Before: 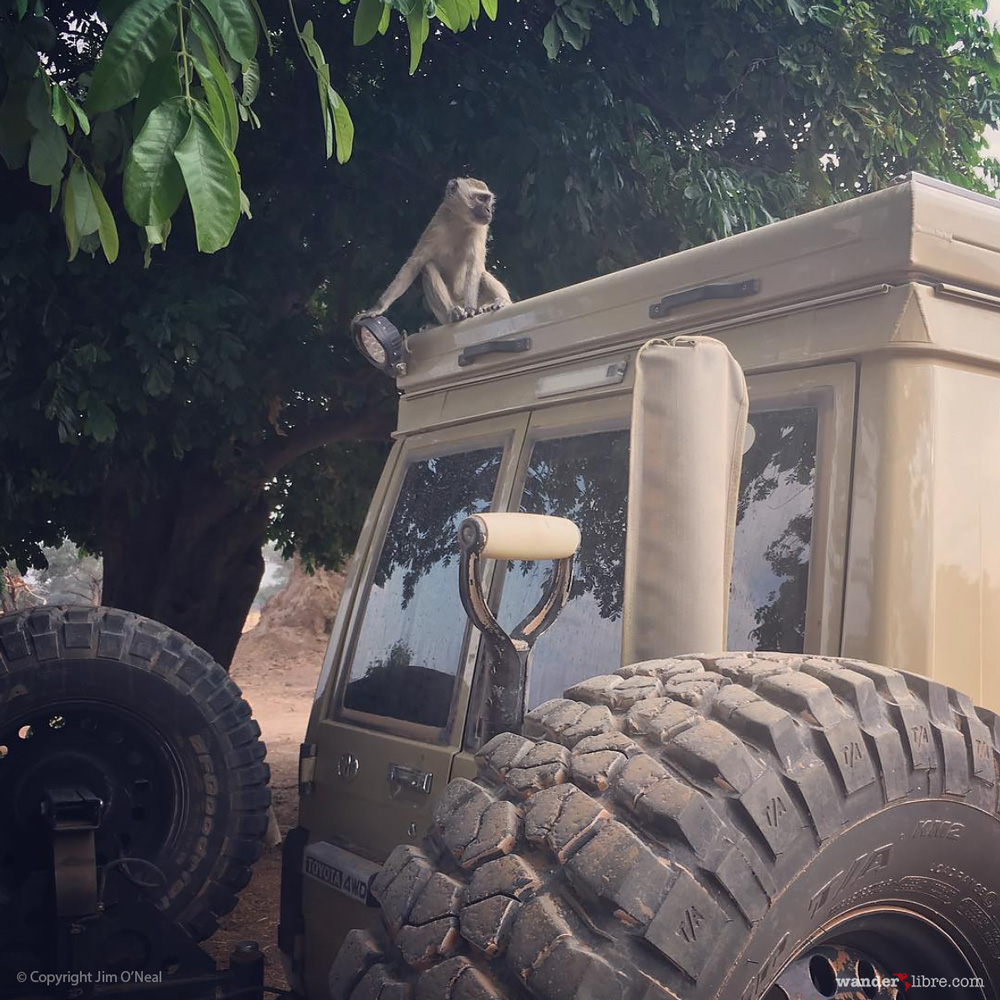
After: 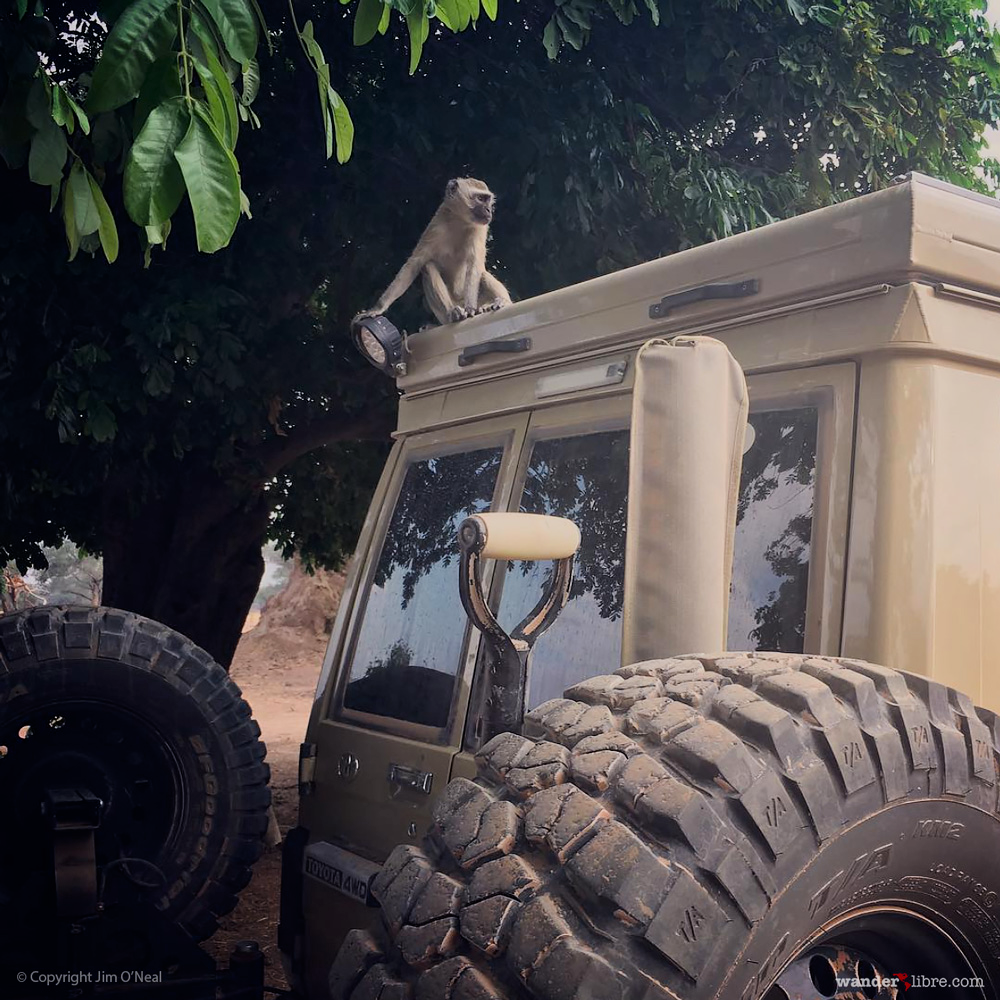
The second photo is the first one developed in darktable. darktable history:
filmic rgb: black relative exposure -7.92 EV, white relative exposure 4.13 EV, threshold 3 EV, hardness 4.02, latitude 51.22%, contrast 1.013, shadows ↔ highlights balance 5.35%, color science v5 (2021), contrast in shadows safe, contrast in highlights safe, enable highlight reconstruction true
contrast brightness saturation: contrast 0.13, brightness -0.05, saturation 0.16
